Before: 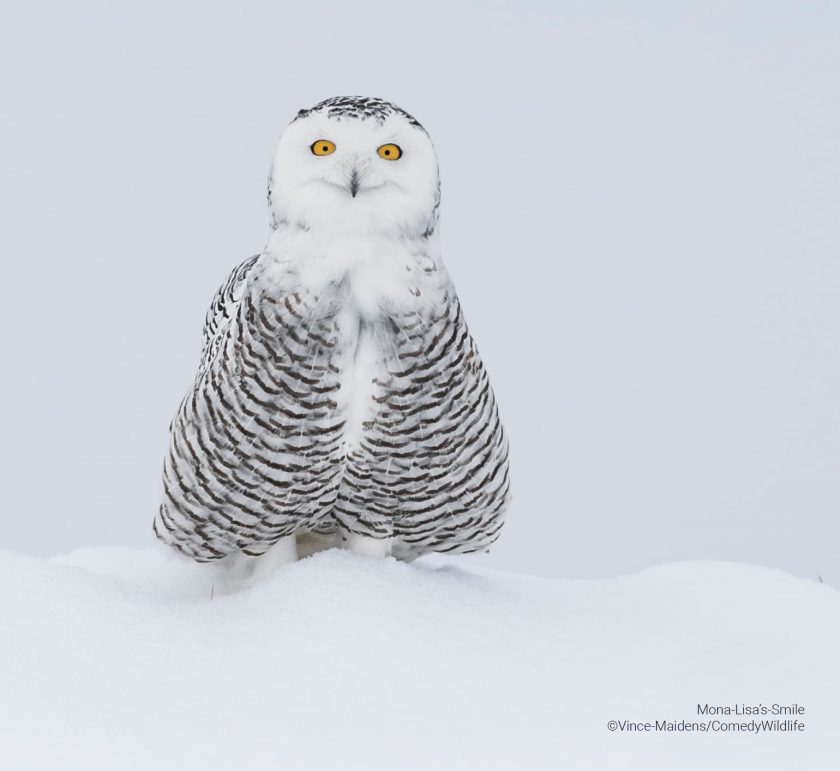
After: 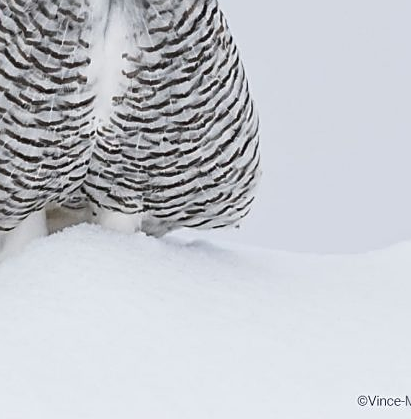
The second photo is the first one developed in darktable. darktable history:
crop: left 29.765%, top 42.167%, right 21.264%, bottom 3.484%
sharpen: on, module defaults
